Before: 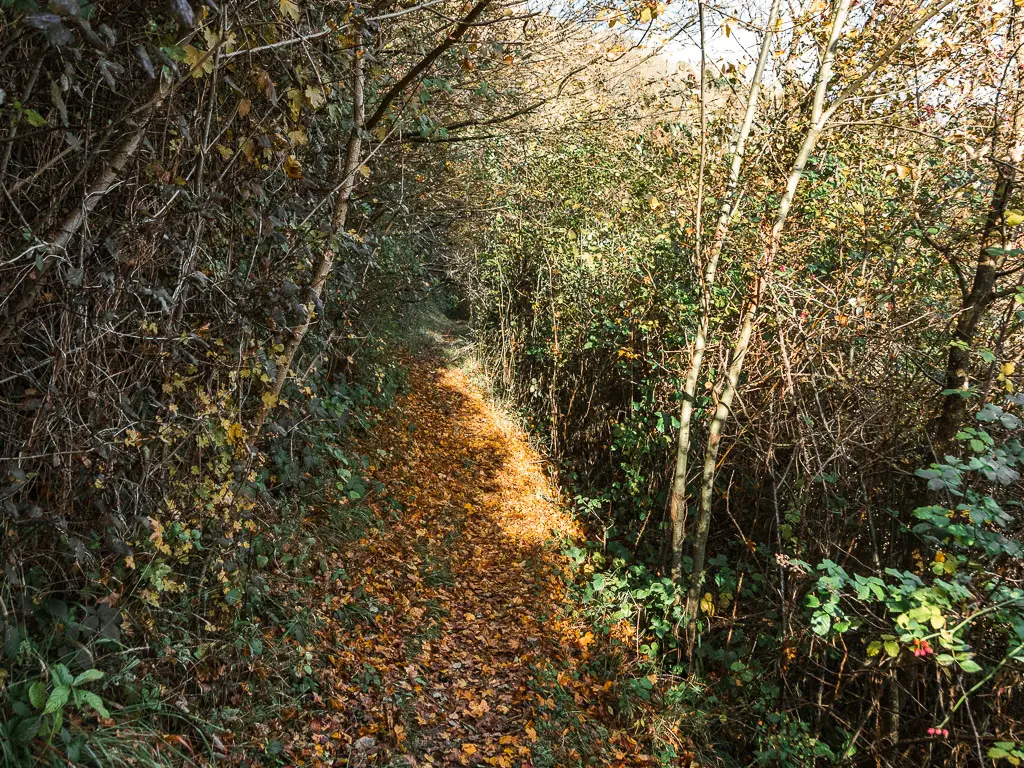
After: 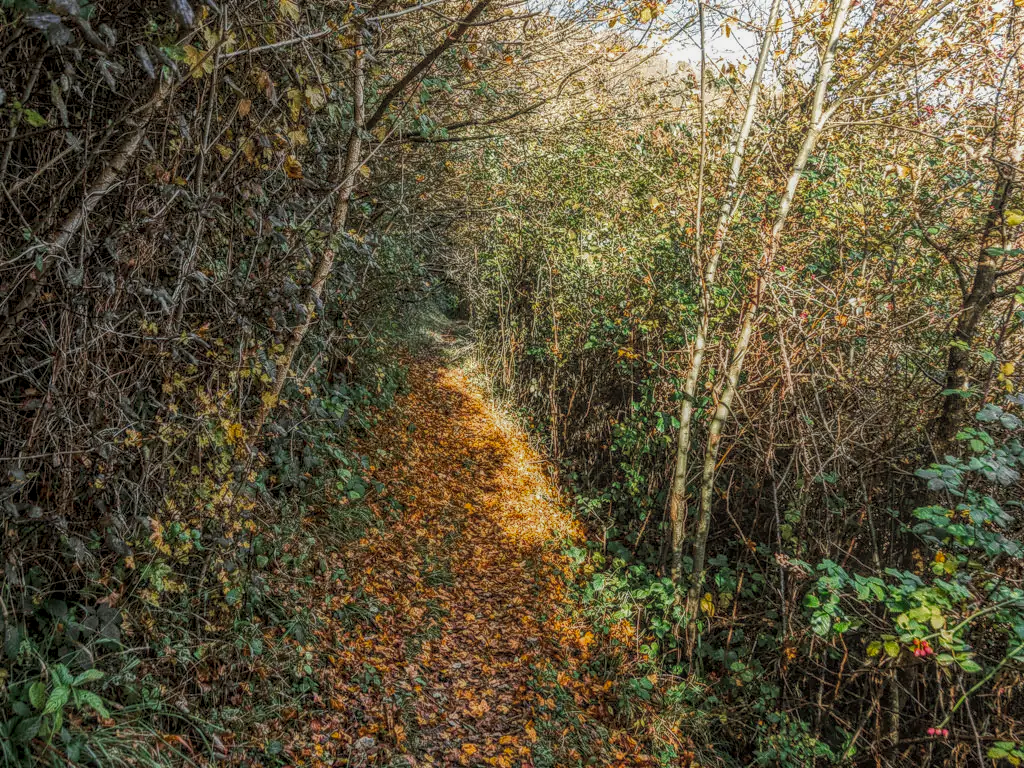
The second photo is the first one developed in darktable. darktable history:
local contrast: highlights 20%, shadows 30%, detail 200%, midtone range 0.2
white balance: emerald 1
